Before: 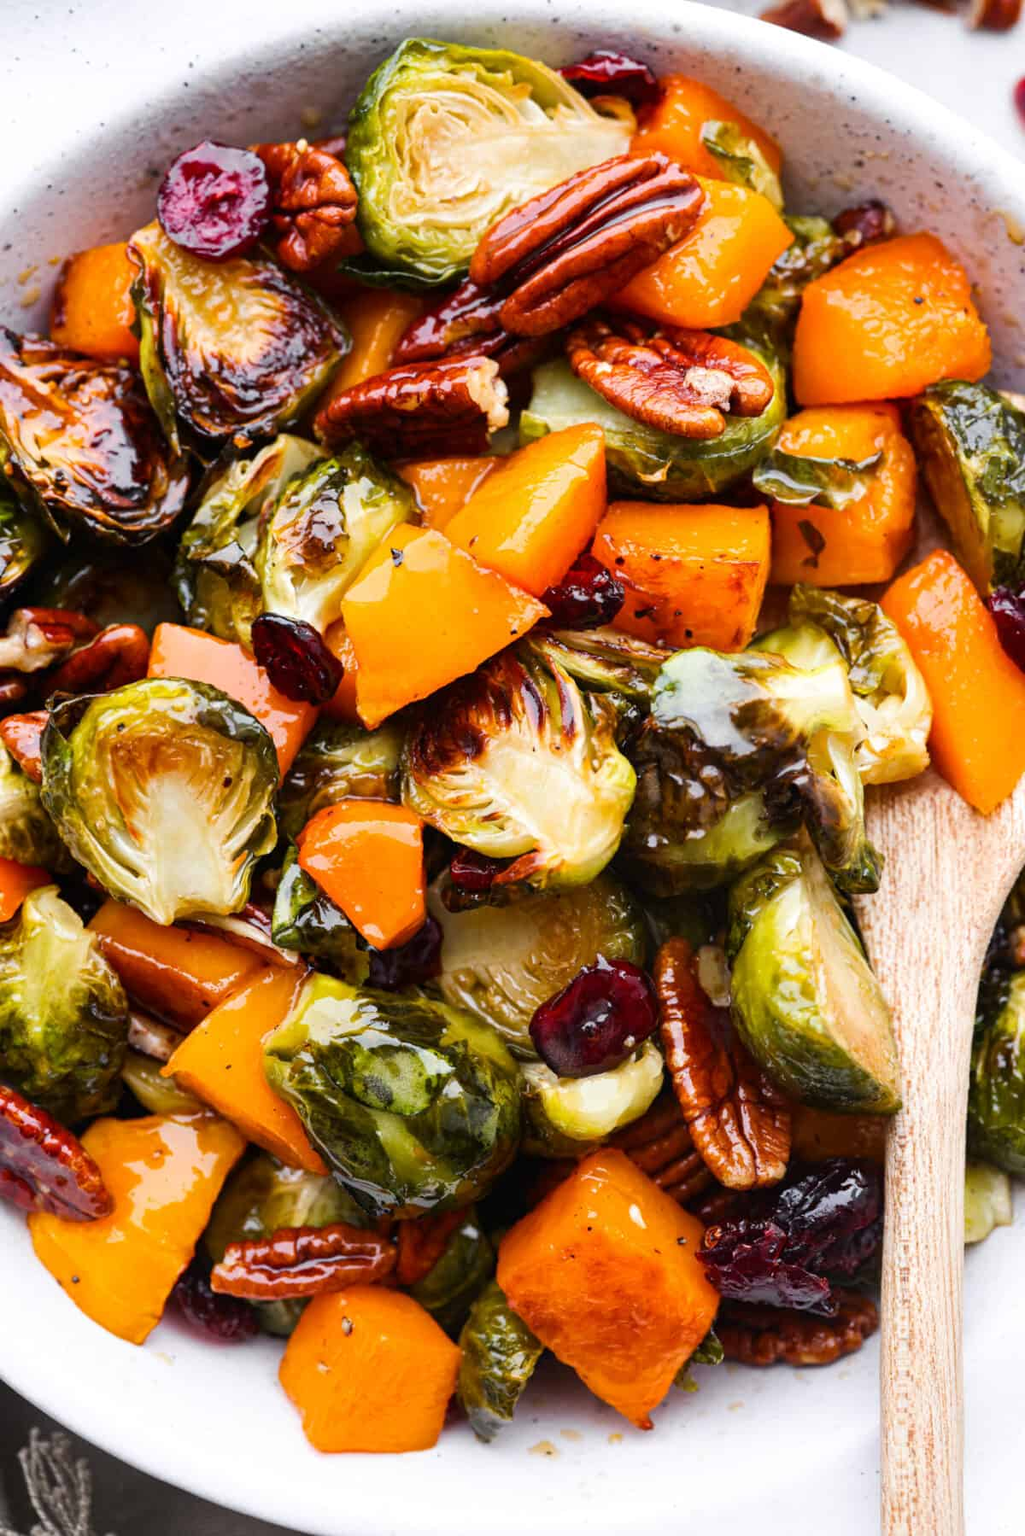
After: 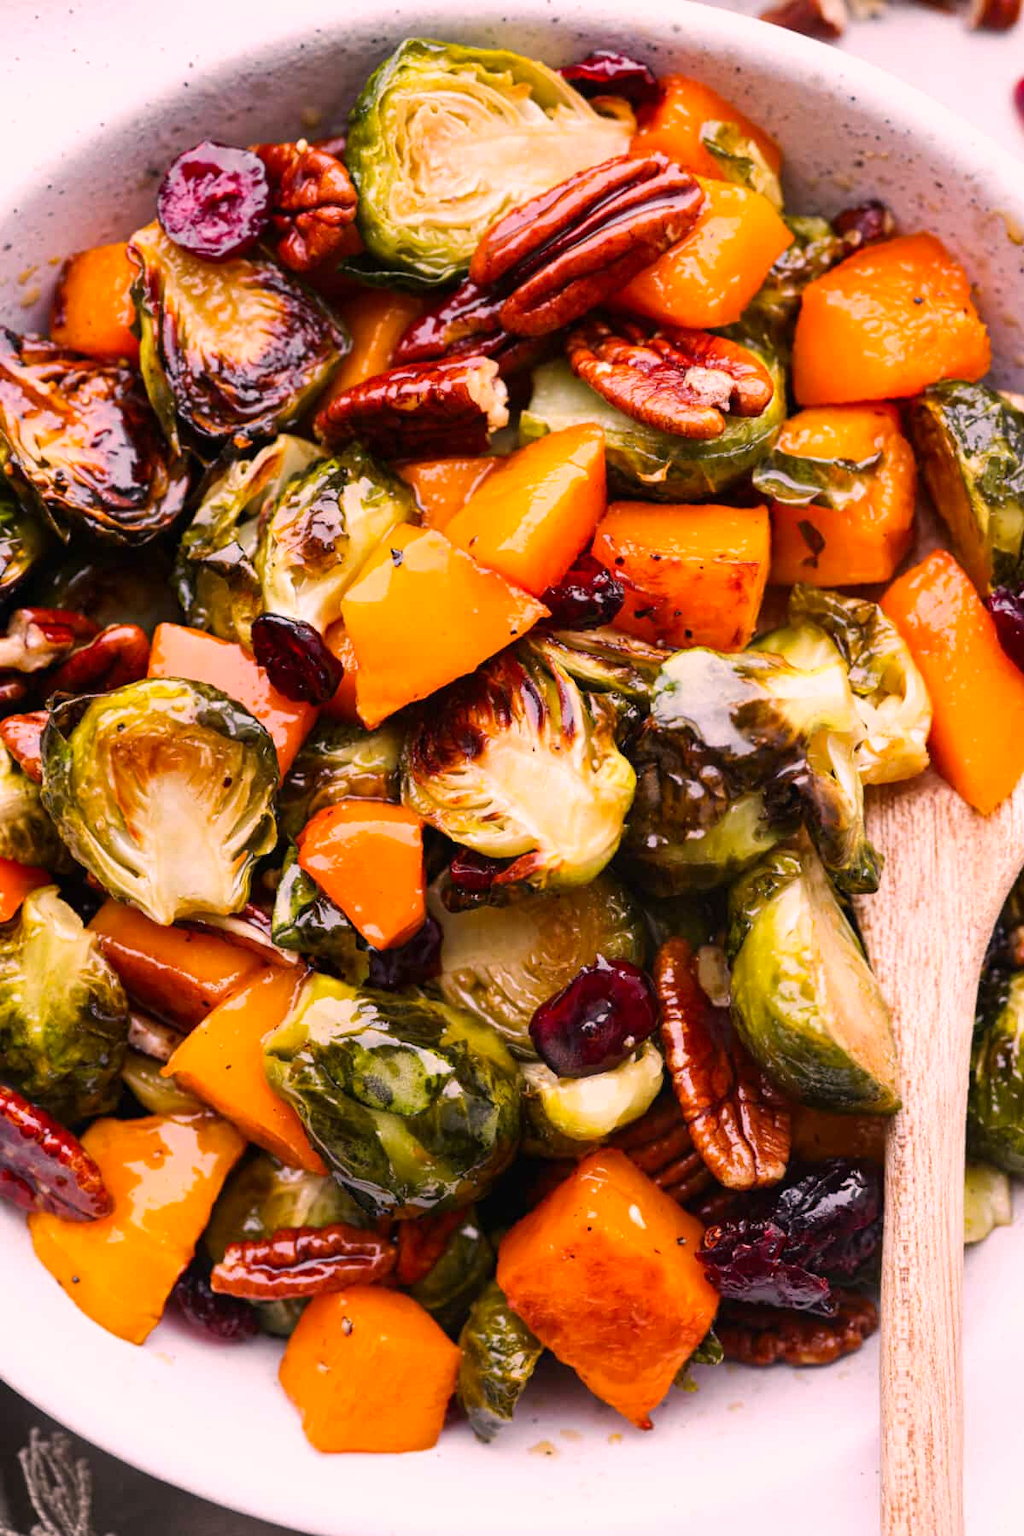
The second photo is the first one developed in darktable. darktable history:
color correction: highlights a* 14.74, highlights b* 4.74
